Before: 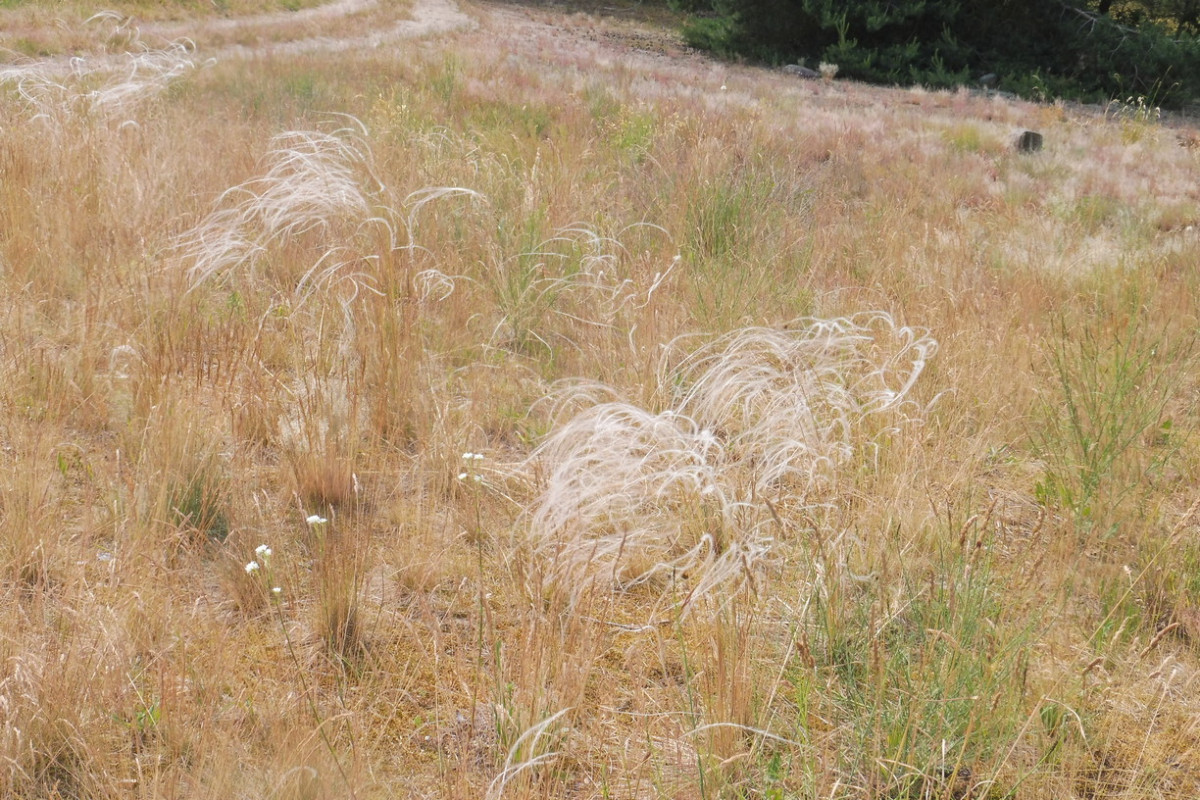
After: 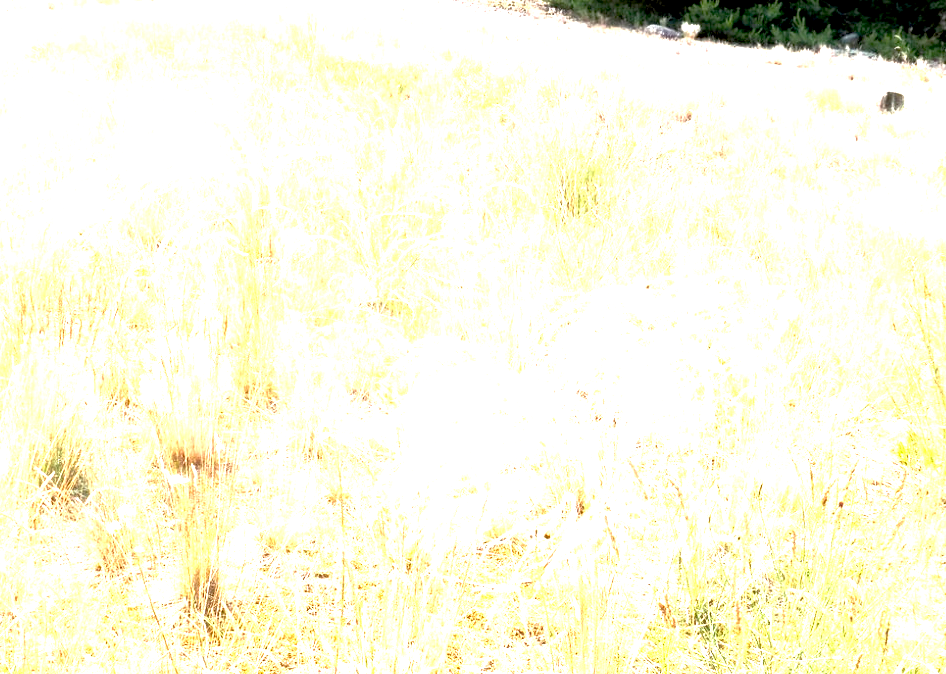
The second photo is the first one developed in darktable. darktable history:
crop: left 11.538%, top 5.063%, right 9.571%, bottom 10.617%
tone equalizer: -8 EV 0.001 EV, -7 EV -0.003 EV, -6 EV 0.002 EV, -5 EV -0.062 EV, -4 EV -0.129 EV, -3 EV -0.137 EV, -2 EV 0.211 EV, -1 EV 0.718 EV, +0 EV 0.476 EV, edges refinement/feathering 500, mask exposure compensation -1.57 EV, preserve details no
exposure: black level correction 0.015, exposure 1.775 EV, compensate highlight preservation false
